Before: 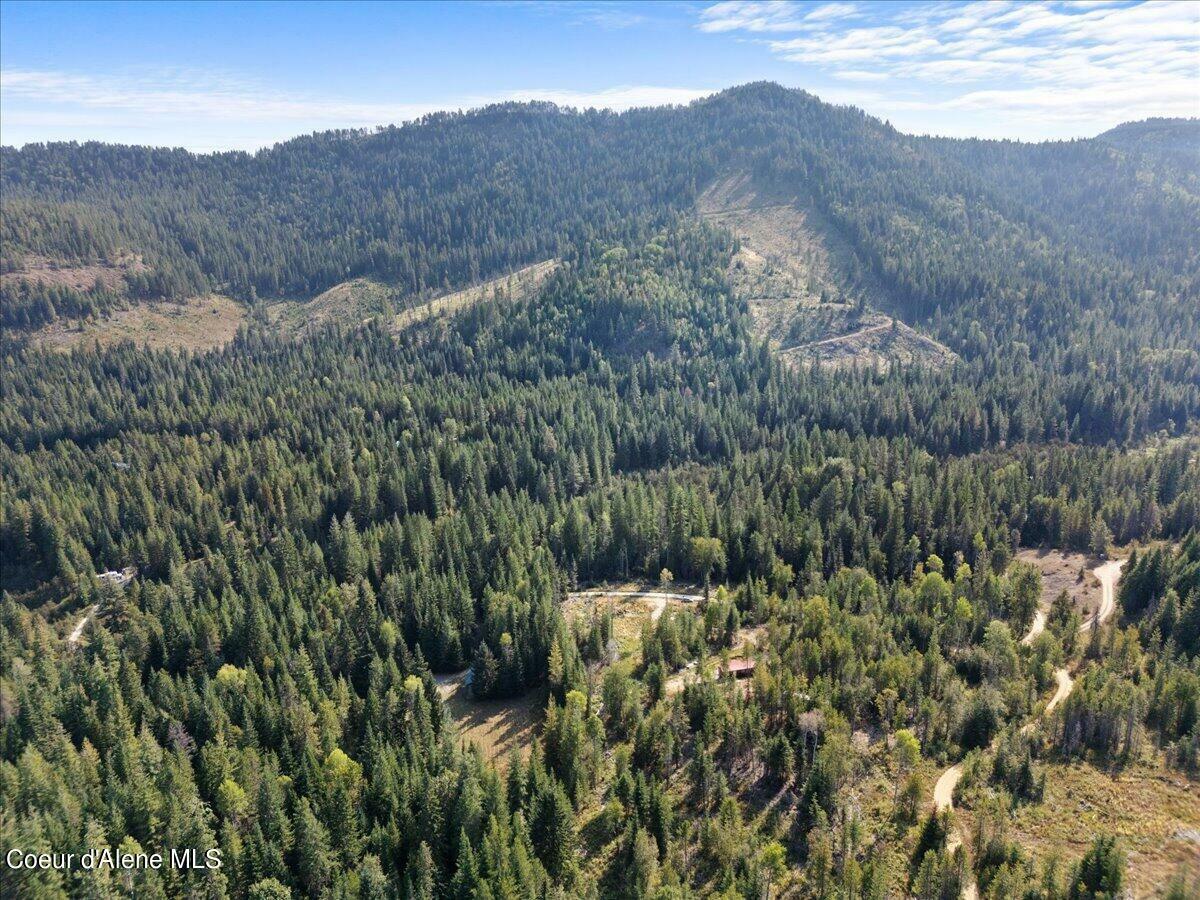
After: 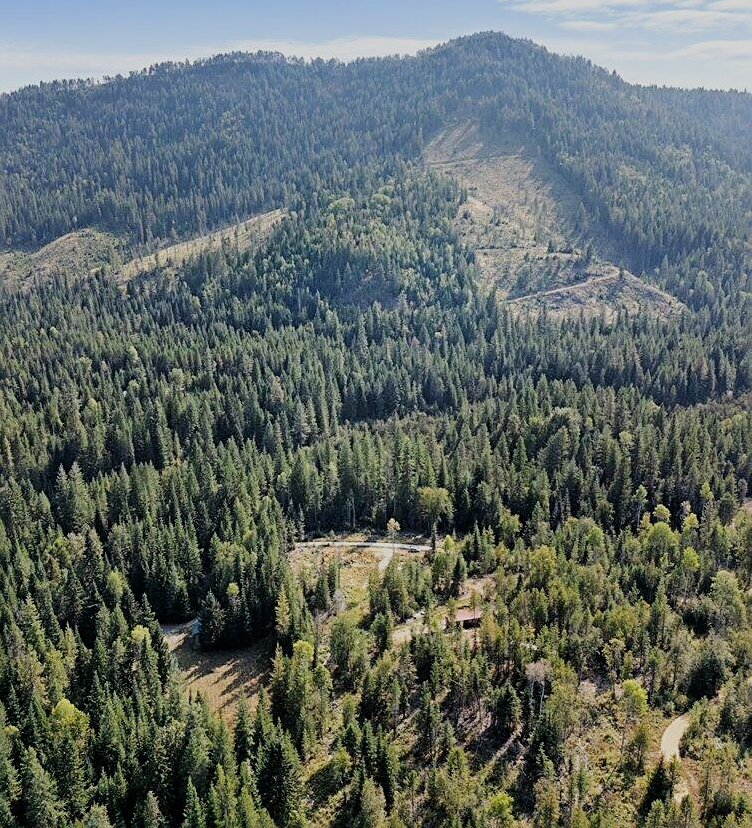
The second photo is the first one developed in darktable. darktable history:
crop and rotate: left 22.831%, top 5.642%, right 14.451%, bottom 2.272%
filmic rgb: black relative exposure -7.65 EV, white relative exposure 4.56 EV, hardness 3.61
sharpen: on, module defaults
